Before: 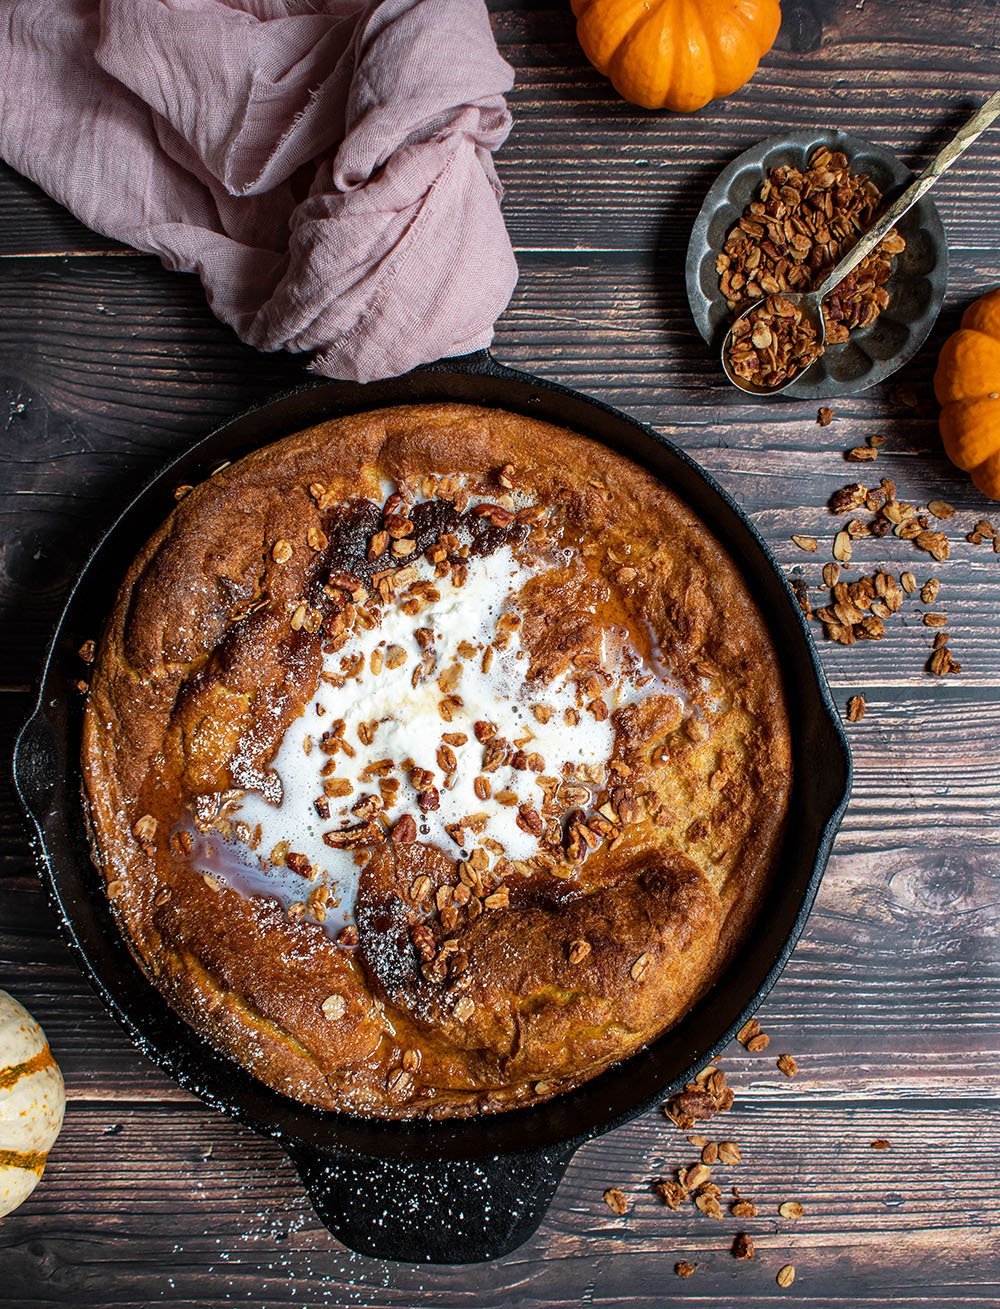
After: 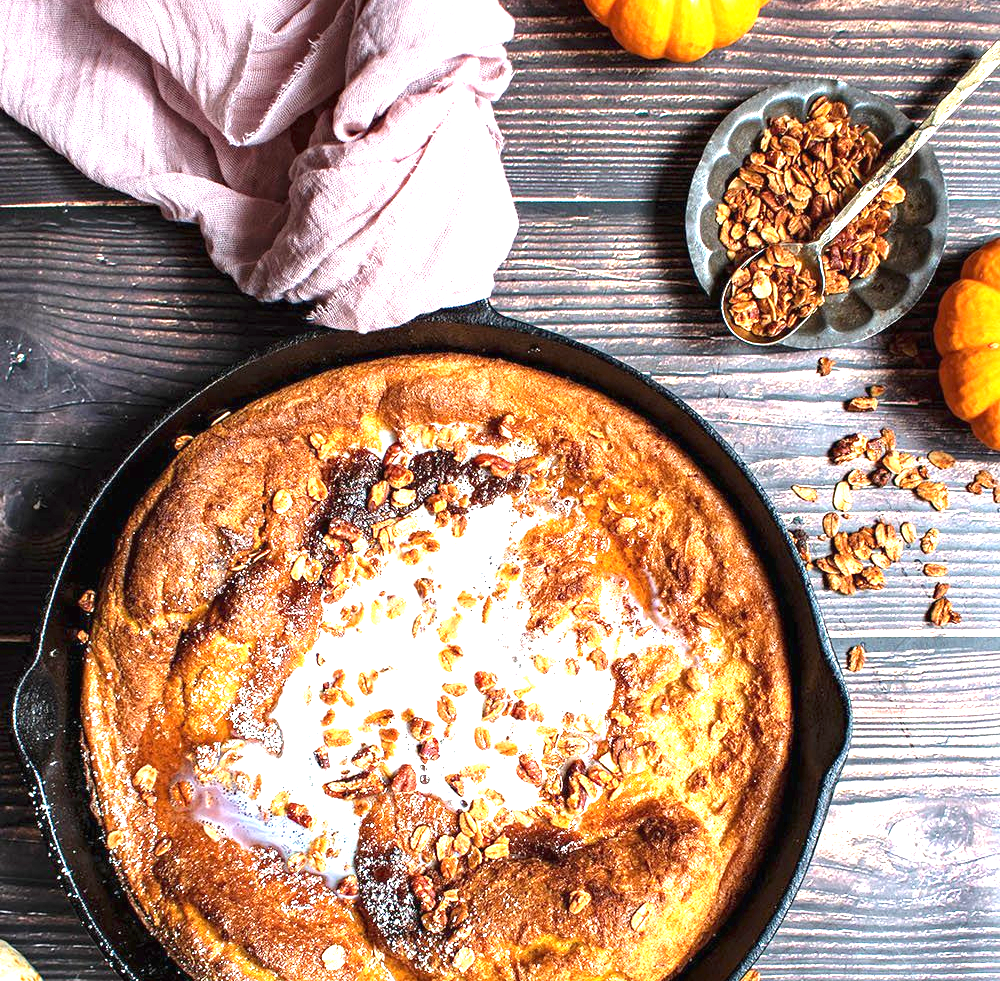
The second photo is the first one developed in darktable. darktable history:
exposure: black level correction 0, exposure 1.9 EV, compensate highlight preservation false
crop: top 3.857%, bottom 21.132%
